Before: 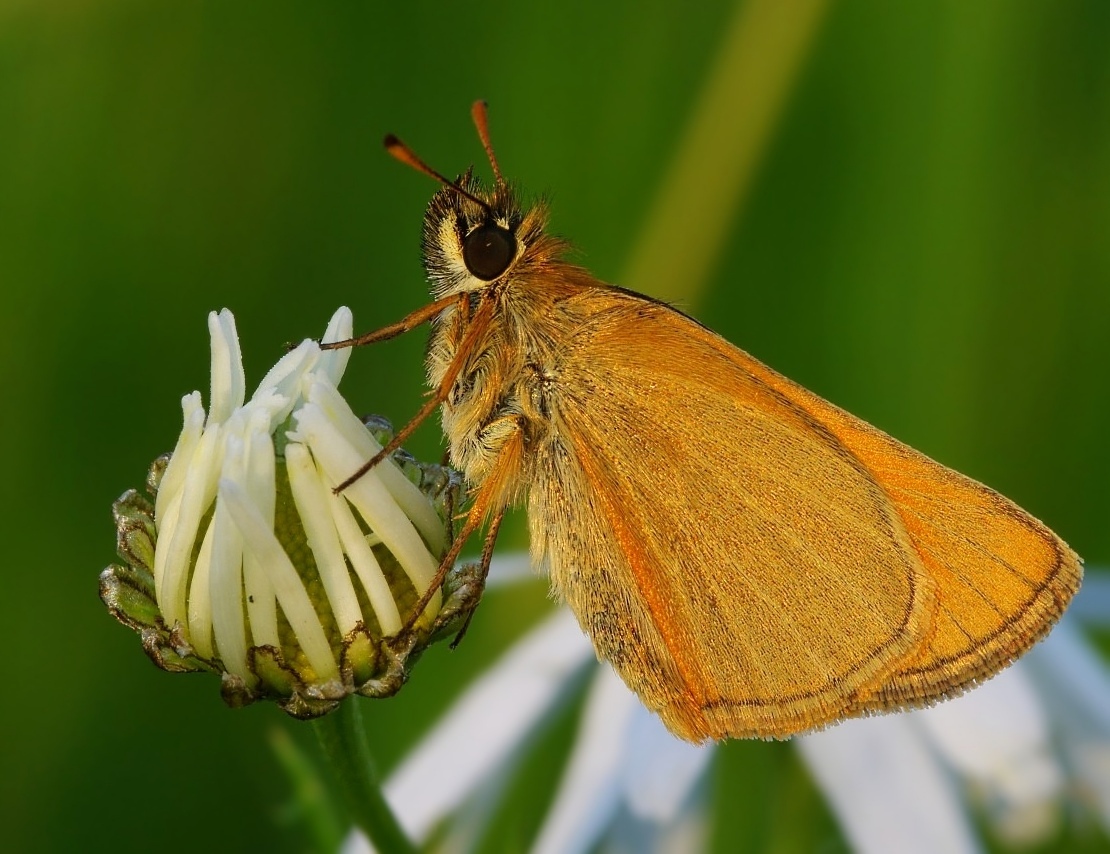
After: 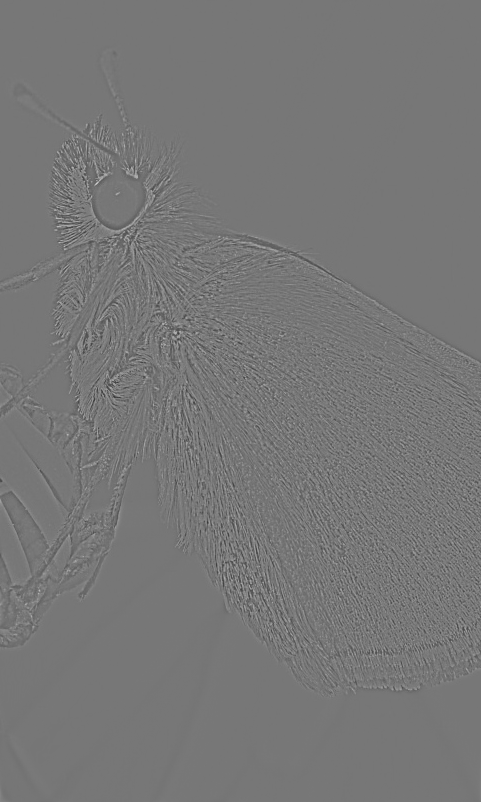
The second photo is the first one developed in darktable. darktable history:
crop: left 33.452%, top 6.025%, right 23.155%
highpass: sharpness 5.84%, contrast boost 8.44%
exposure: exposure 0.217 EV, compensate highlight preservation false
local contrast: highlights 20%, shadows 70%, detail 170%
contrast equalizer: y [[0.5 ×6], [0.5 ×6], [0.5 ×6], [0 ×6], [0, 0, 0, 0.581, 0.011, 0]]
color contrast: green-magenta contrast 0.8, blue-yellow contrast 1.1, unbound 0
